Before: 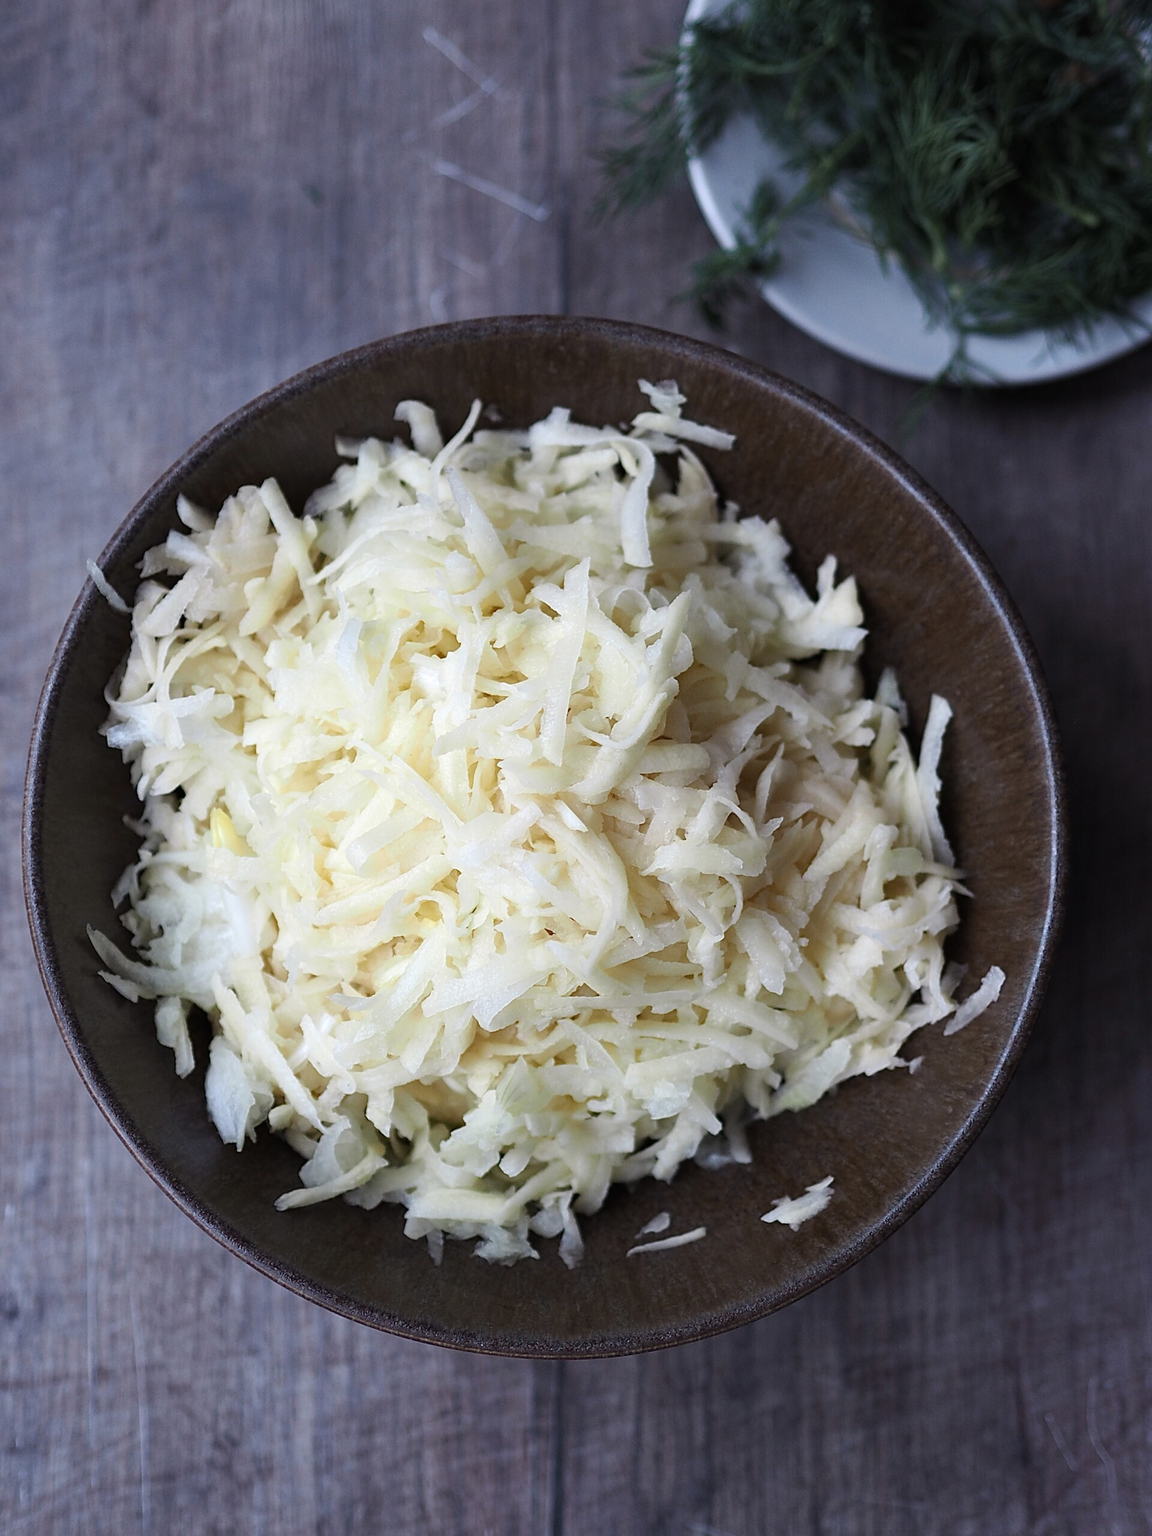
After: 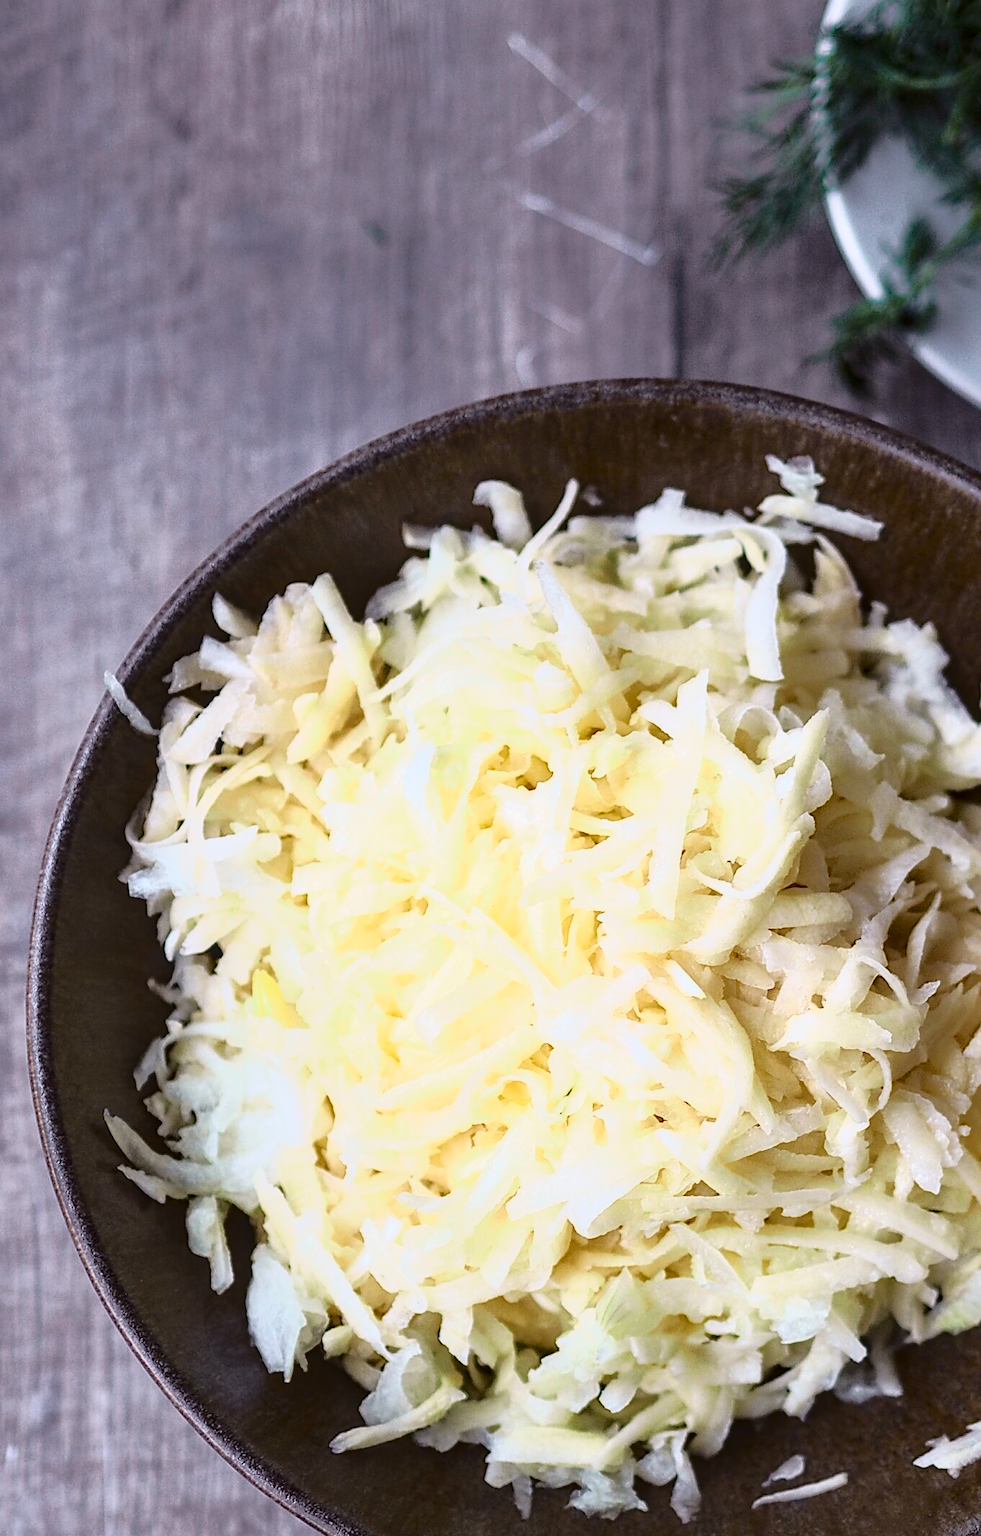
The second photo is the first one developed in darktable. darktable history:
tone curve: curves: ch0 [(0, 0.015) (0.091, 0.055) (0.184, 0.159) (0.304, 0.382) (0.492, 0.579) (0.628, 0.755) (0.832, 0.932) (0.984, 0.963)]; ch1 [(0, 0) (0.34, 0.235) (0.493, 0.5) (0.554, 0.56) (0.764, 0.815) (1, 1)]; ch2 [(0, 0) (0.44, 0.458) (0.476, 0.477) (0.542, 0.586) (0.674, 0.724) (1, 1)], color space Lab, independent channels, preserve colors none
color balance rgb: global offset › luminance 0.282%, perceptual saturation grading › global saturation 0.19%, perceptual brilliance grading › highlights 10.643%, perceptual brilliance grading › shadows -11.467%, contrast -10.353%
local contrast: on, module defaults
crop: right 28.967%, bottom 16.671%
